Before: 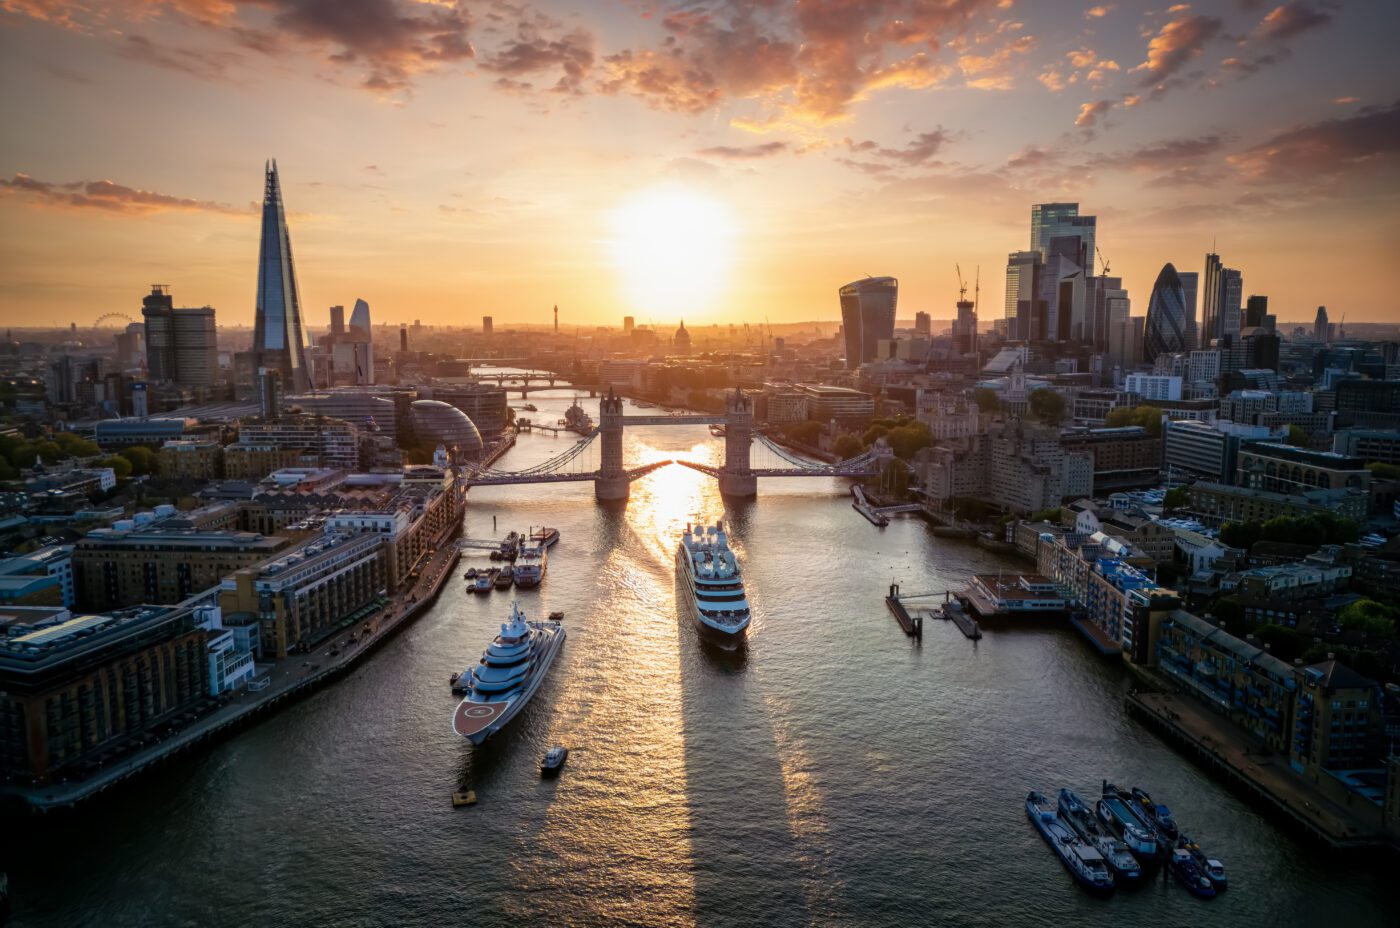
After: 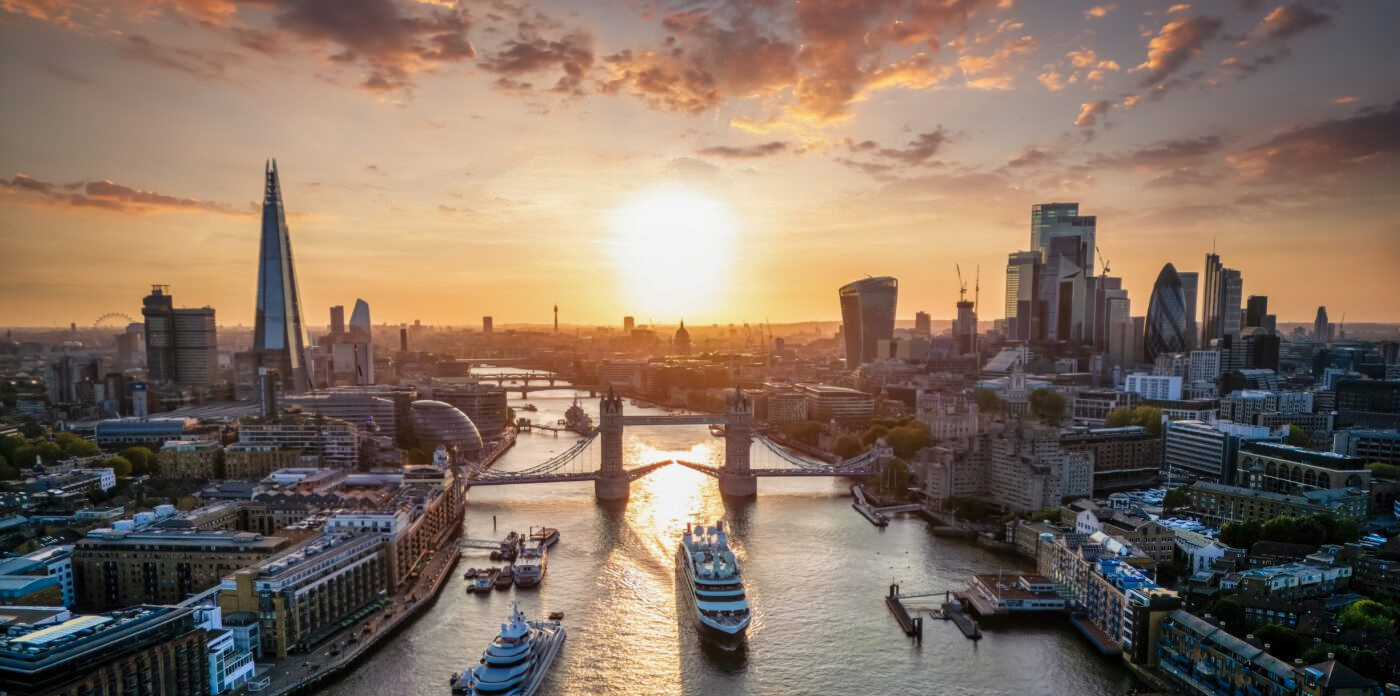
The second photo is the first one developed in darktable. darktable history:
local contrast: detail 110%
crop: bottom 24.967%
shadows and highlights: low approximation 0.01, soften with gaussian
